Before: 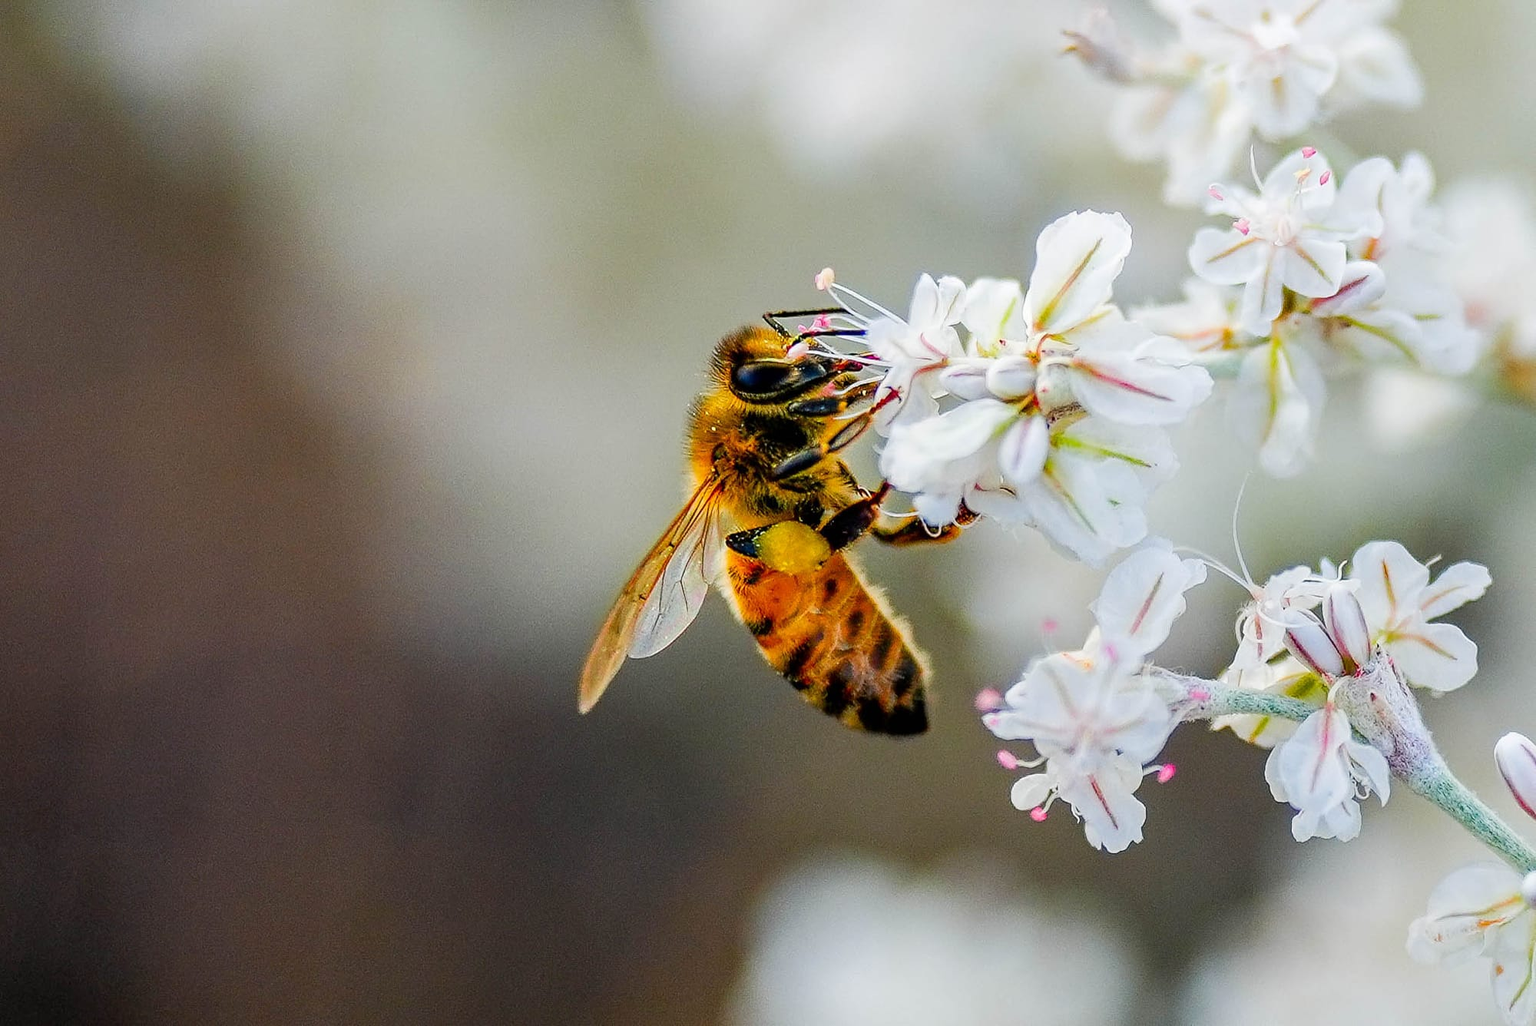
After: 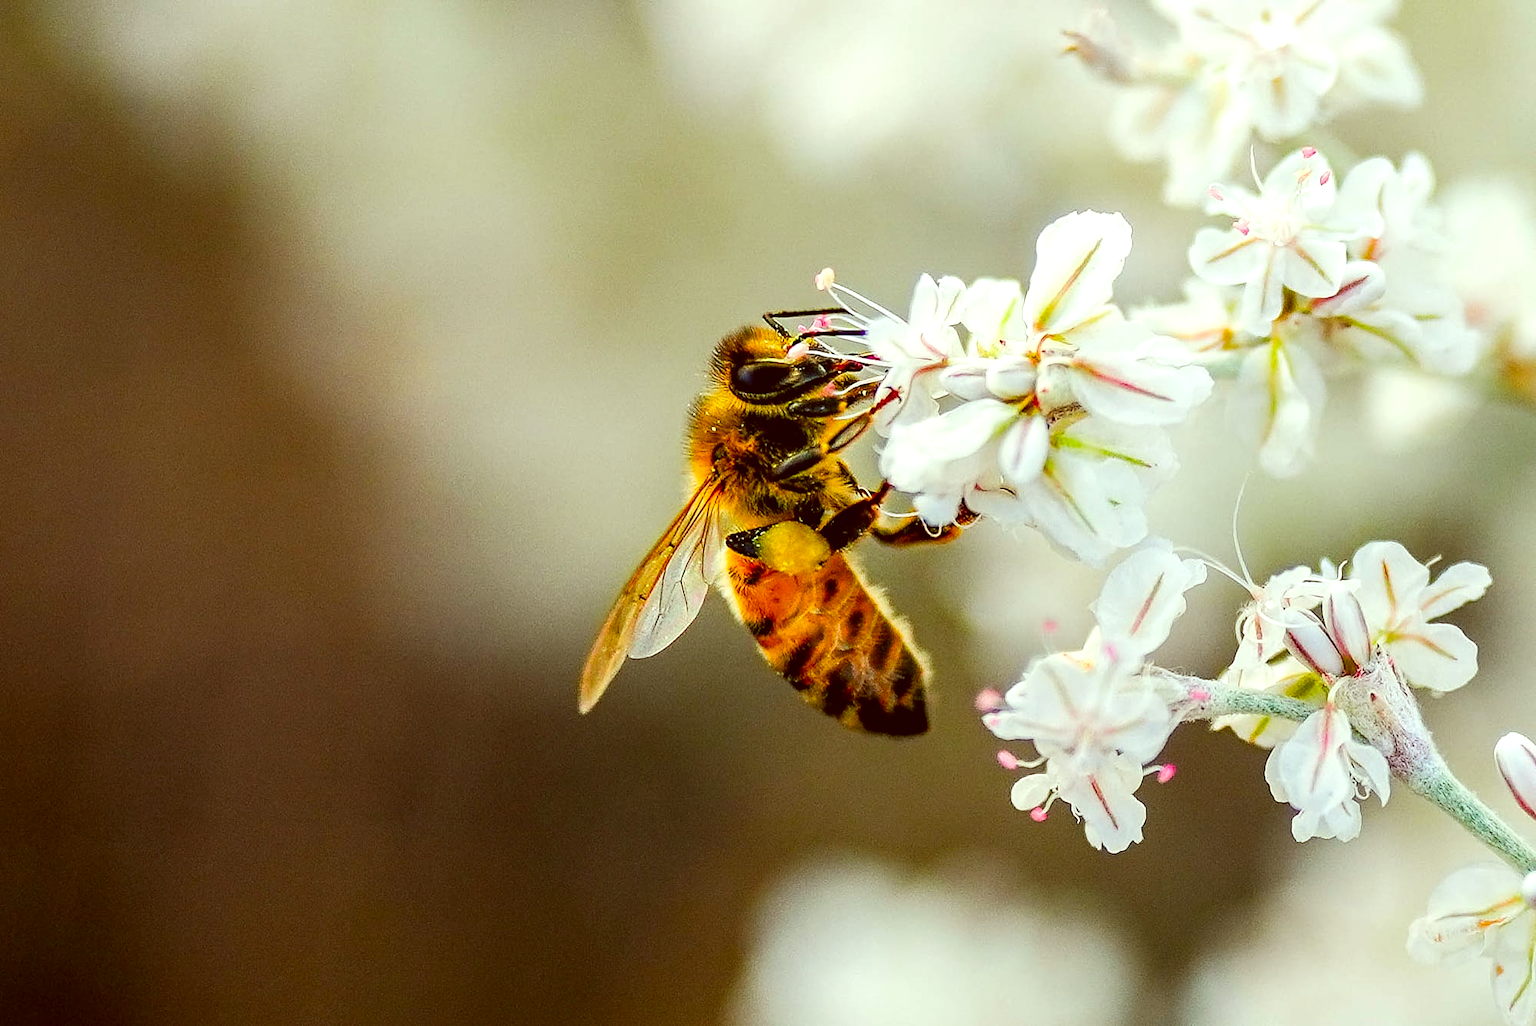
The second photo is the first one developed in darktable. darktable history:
color correction: highlights a* -6.08, highlights b* 9.61, shadows a* 10.54, shadows b* 23.53
tone equalizer: -8 EV -0.445 EV, -7 EV -0.371 EV, -6 EV -0.36 EV, -5 EV -0.185 EV, -3 EV 0.237 EV, -2 EV 0.348 EV, -1 EV 0.405 EV, +0 EV 0.423 EV, edges refinement/feathering 500, mask exposure compensation -1.57 EV, preserve details guided filter
